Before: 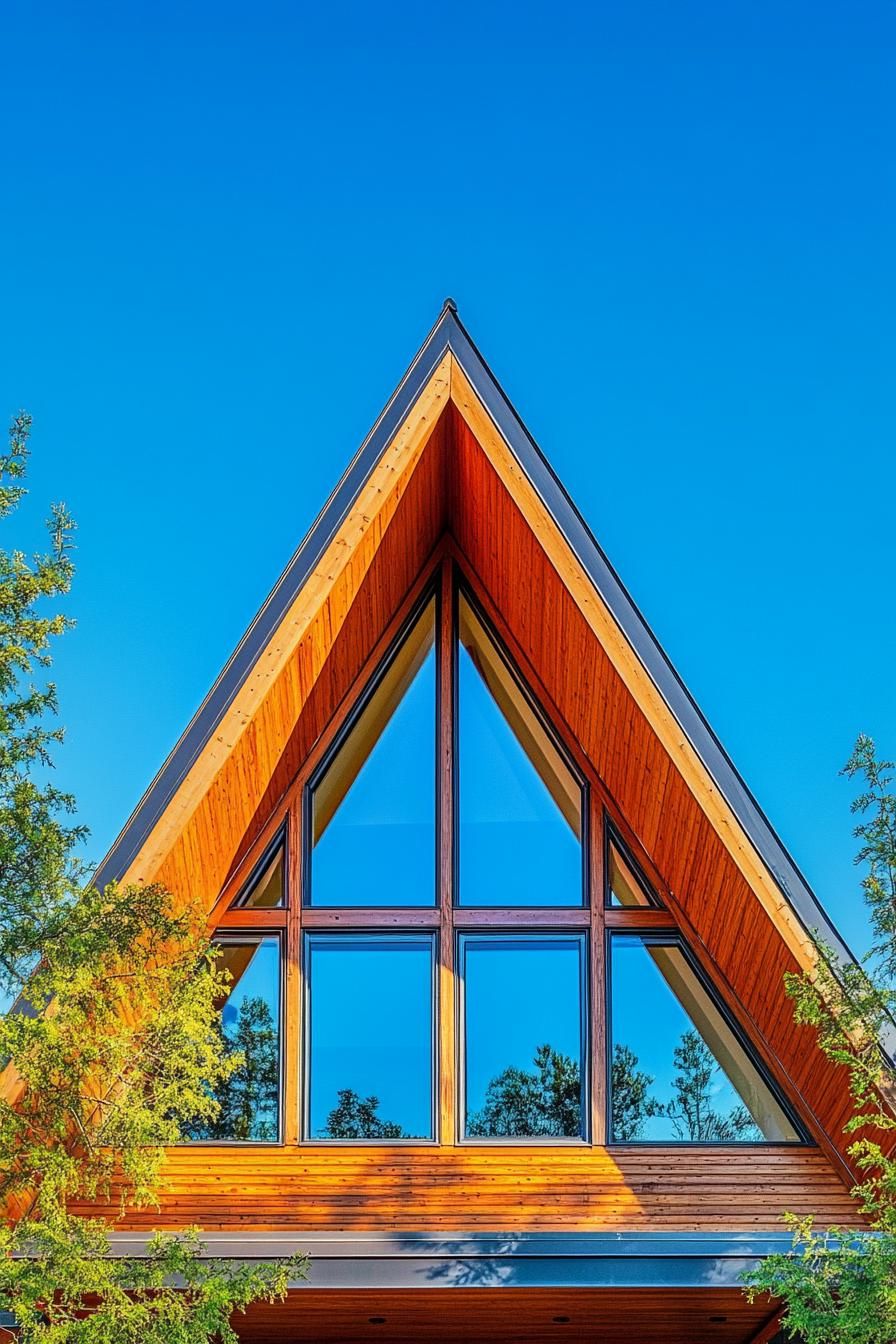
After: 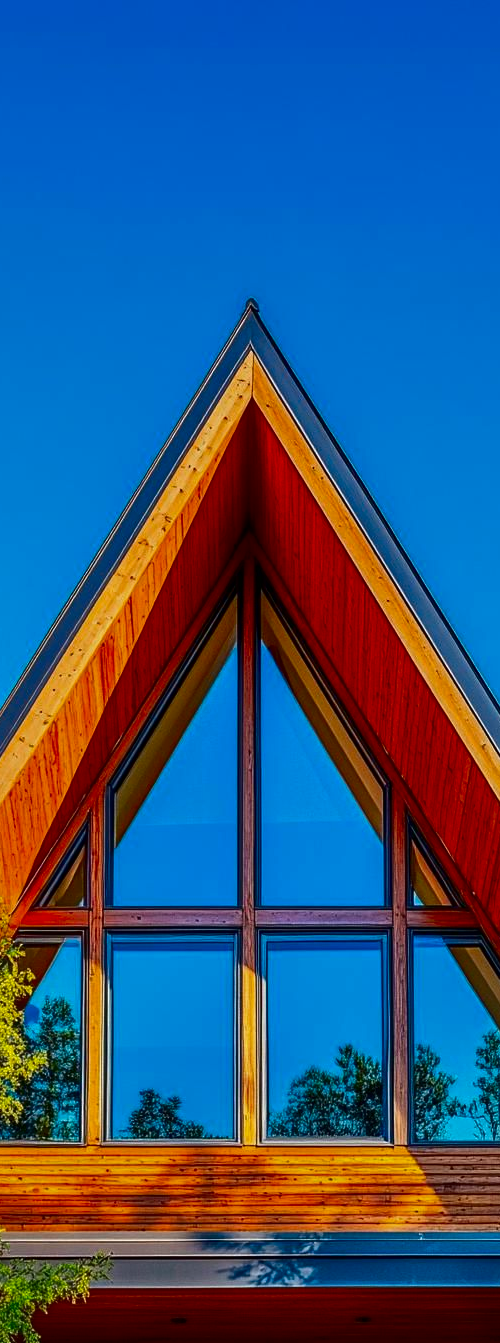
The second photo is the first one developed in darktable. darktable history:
crop: left 22.099%, right 22.017%, bottom 0.015%
contrast brightness saturation: brightness -0.253, saturation 0.199
